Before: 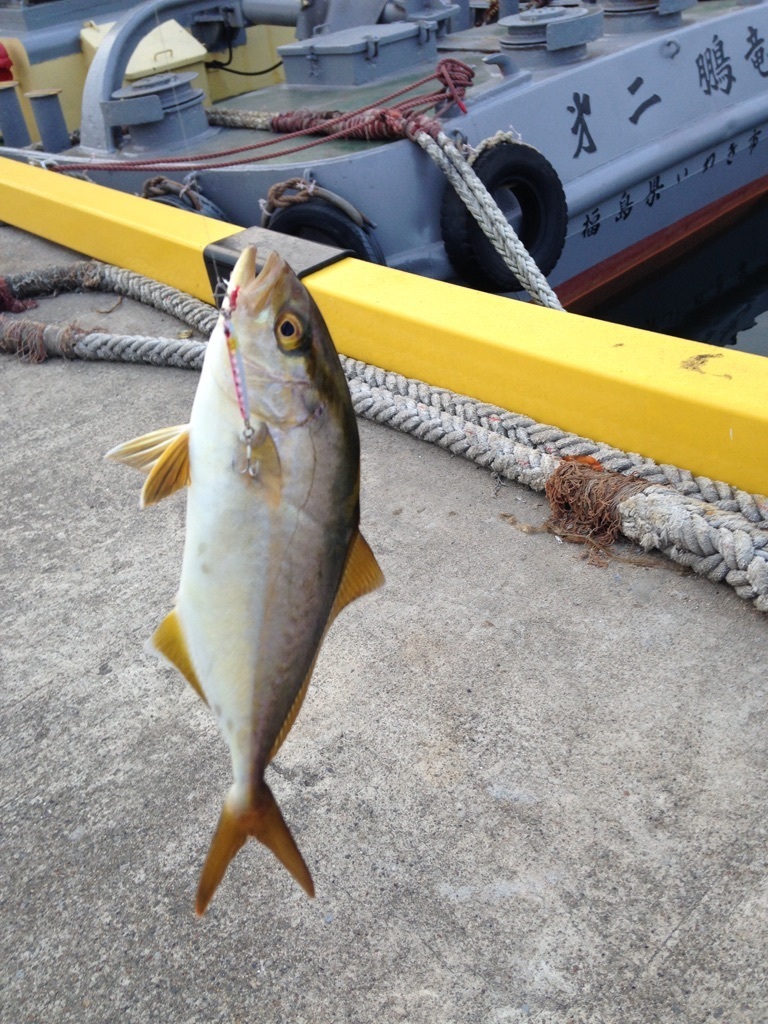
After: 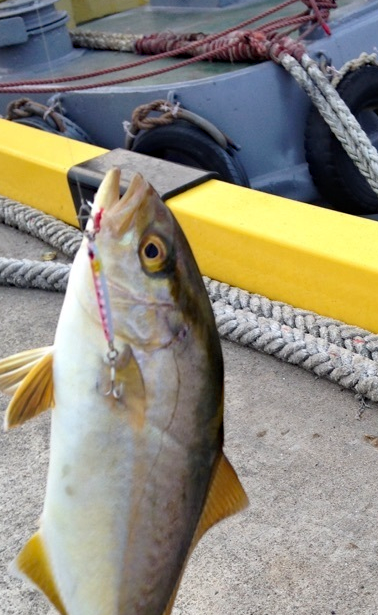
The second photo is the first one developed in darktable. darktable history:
levels: mode automatic
crop: left 17.835%, top 7.675%, right 32.881%, bottom 32.213%
haze removal: compatibility mode true, adaptive false
